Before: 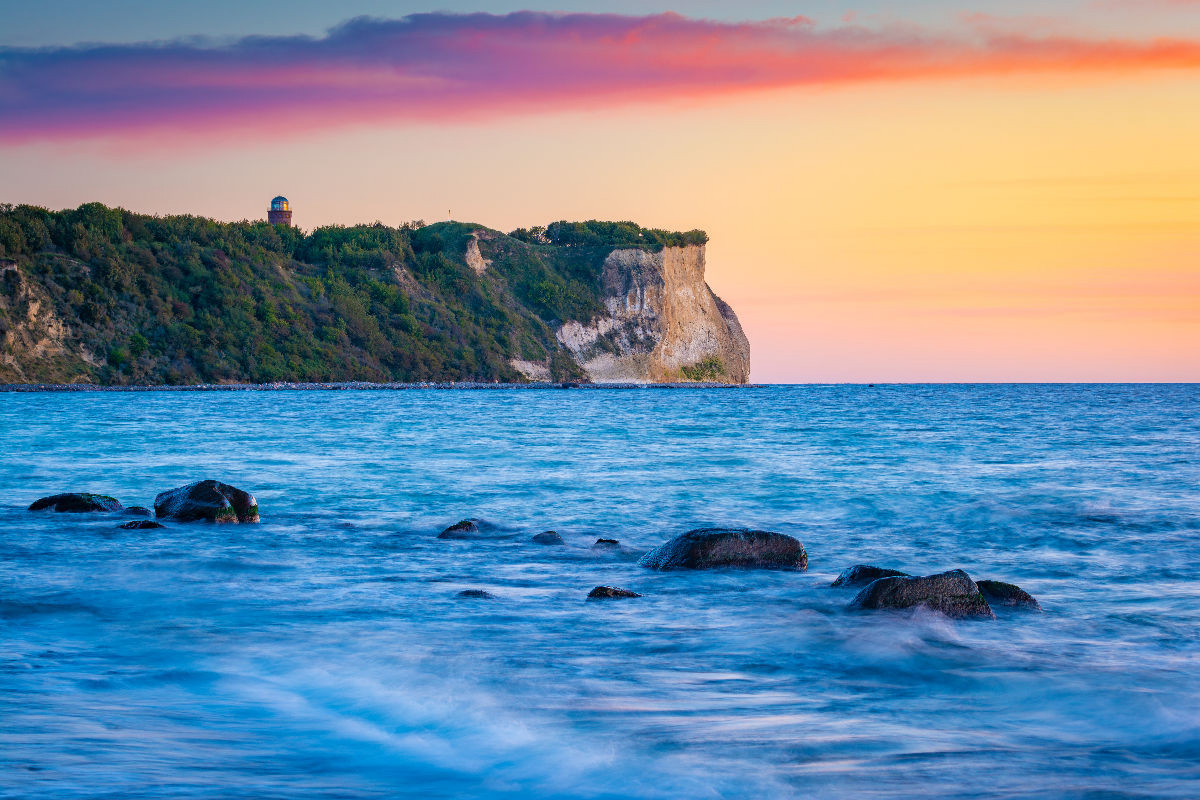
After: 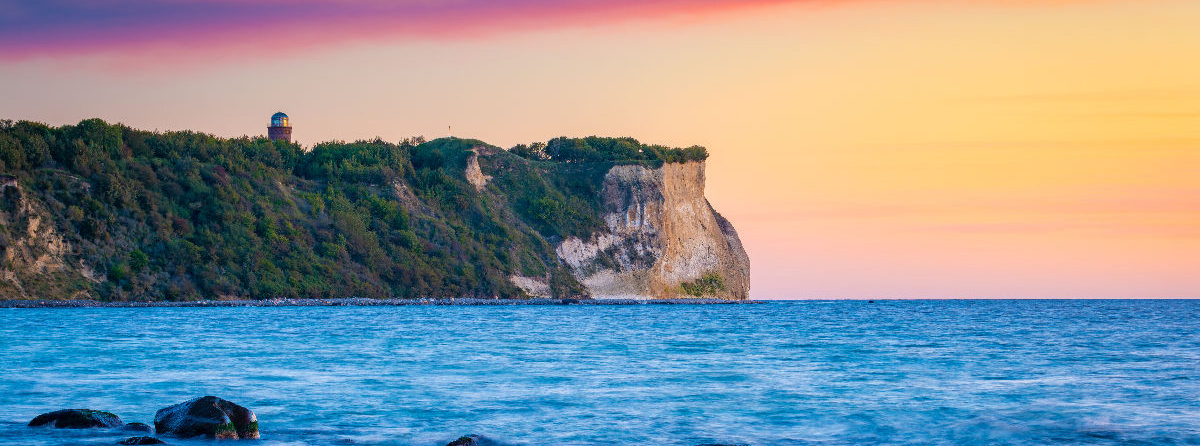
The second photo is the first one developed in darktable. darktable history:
crop and rotate: top 10.533%, bottom 33.65%
